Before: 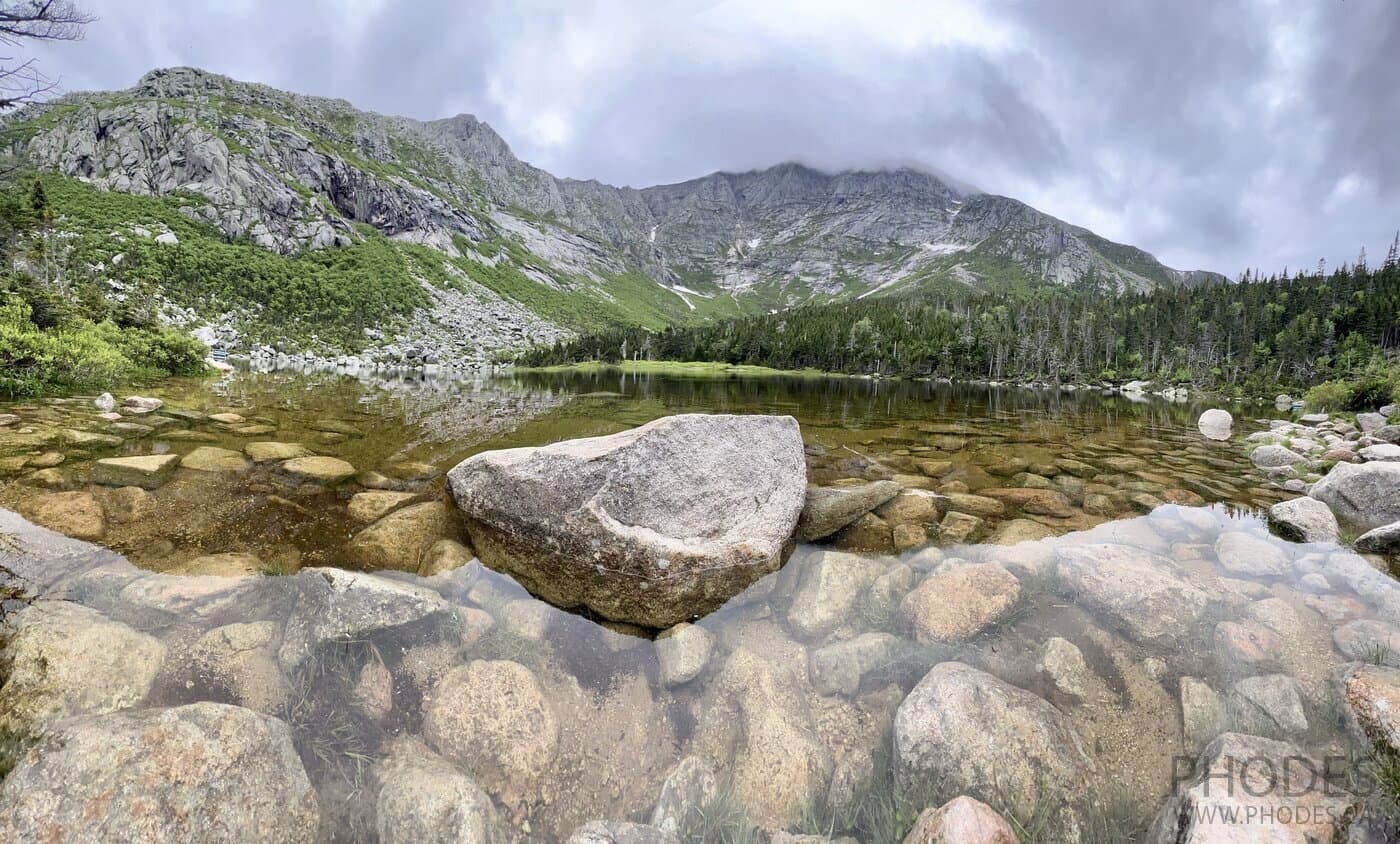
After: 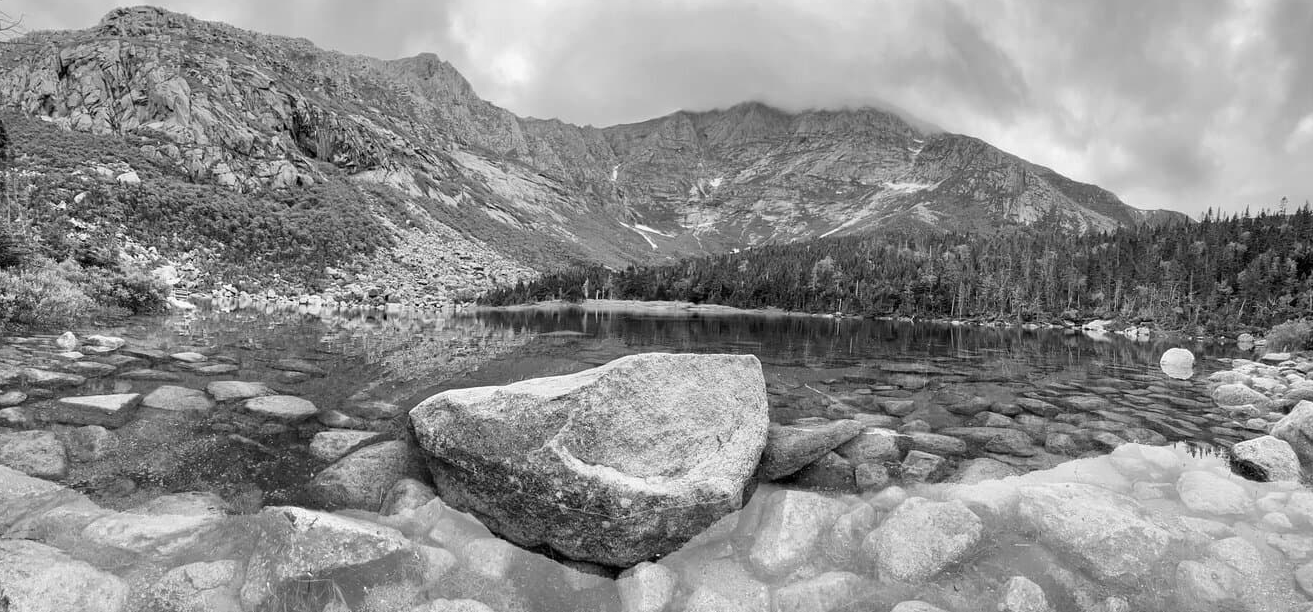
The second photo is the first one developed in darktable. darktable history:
monochrome: on, module defaults
velvia: strength 15%
crop: left 2.737%, top 7.287%, right 3.421%, bottom 20.179%
